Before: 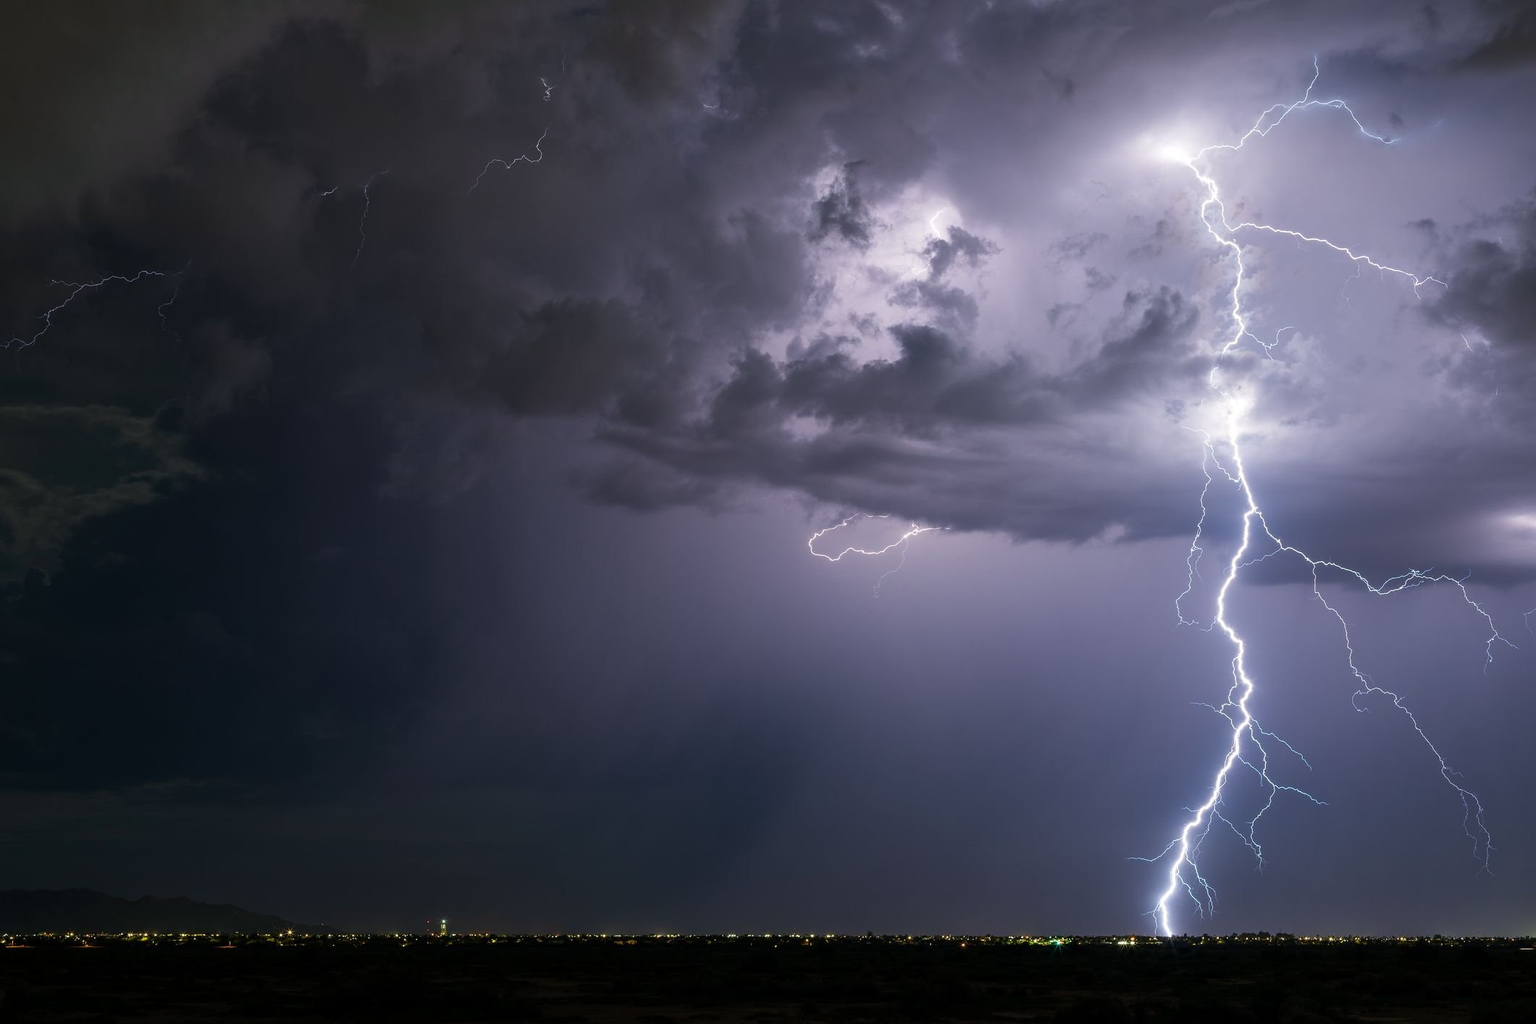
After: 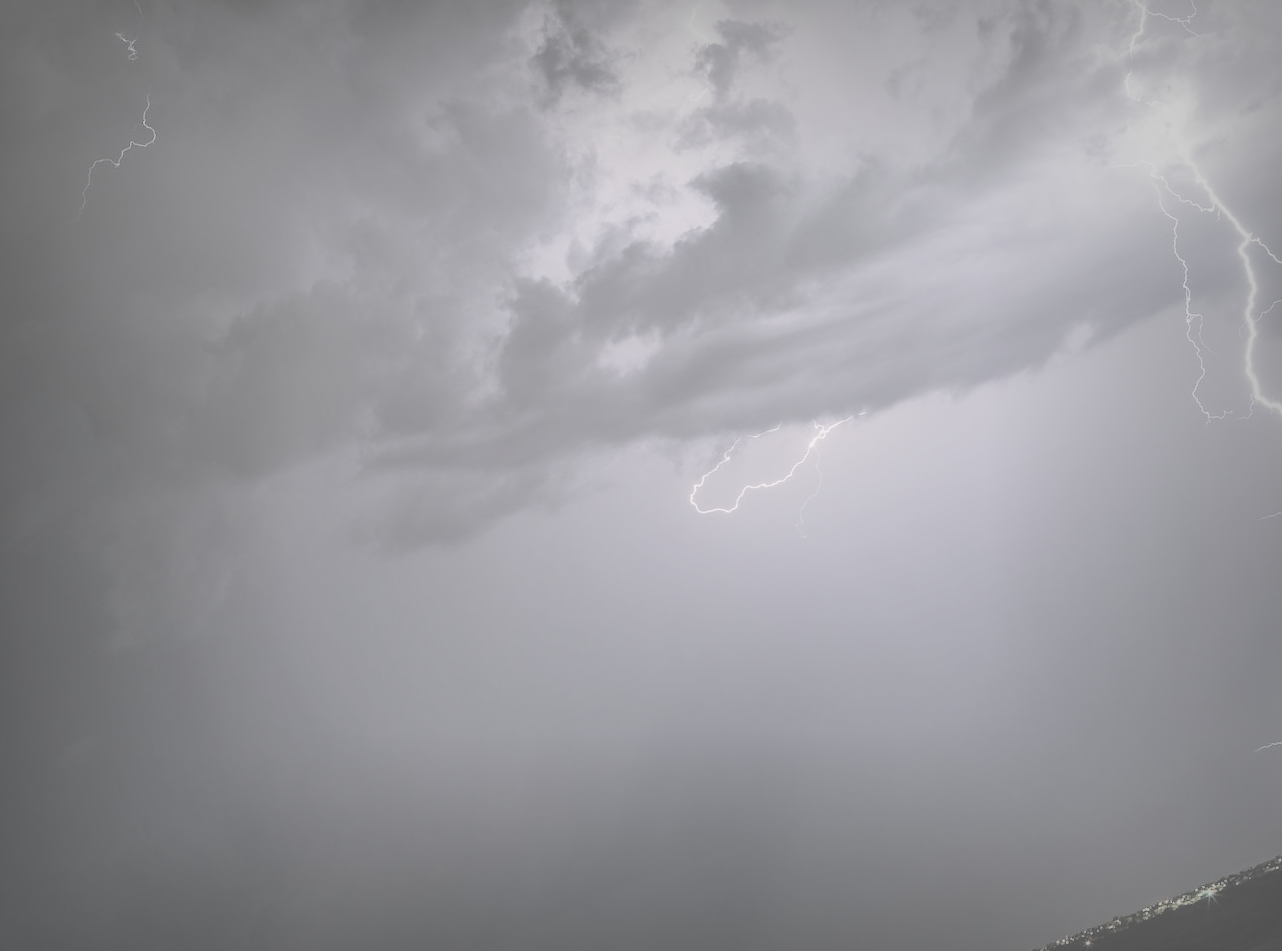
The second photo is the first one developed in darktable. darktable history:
crop and rotate: angle 20.94°, left 6.904%, right 4.19%, bottom 1.129%
contrast brightness saturation: contrast -0.316, brightness 0.741, saturation -0.767
color balance rgb: highlights gain › luminance 0.753%, highlights gain › chroma 0.347%, highlights gain › hue 42.53°, perceptual saturation grading › global saturation 25.817%, perceptual brilliance grading › highlights 6.625%, perceptual brilliance grading › mid-tones 17.198%, perceptual brilliance grading › shadows -5.291%
vignetting: fall-off start 53.64%, automatic ratio true, width/height ratio 1.318, shape 0.219
